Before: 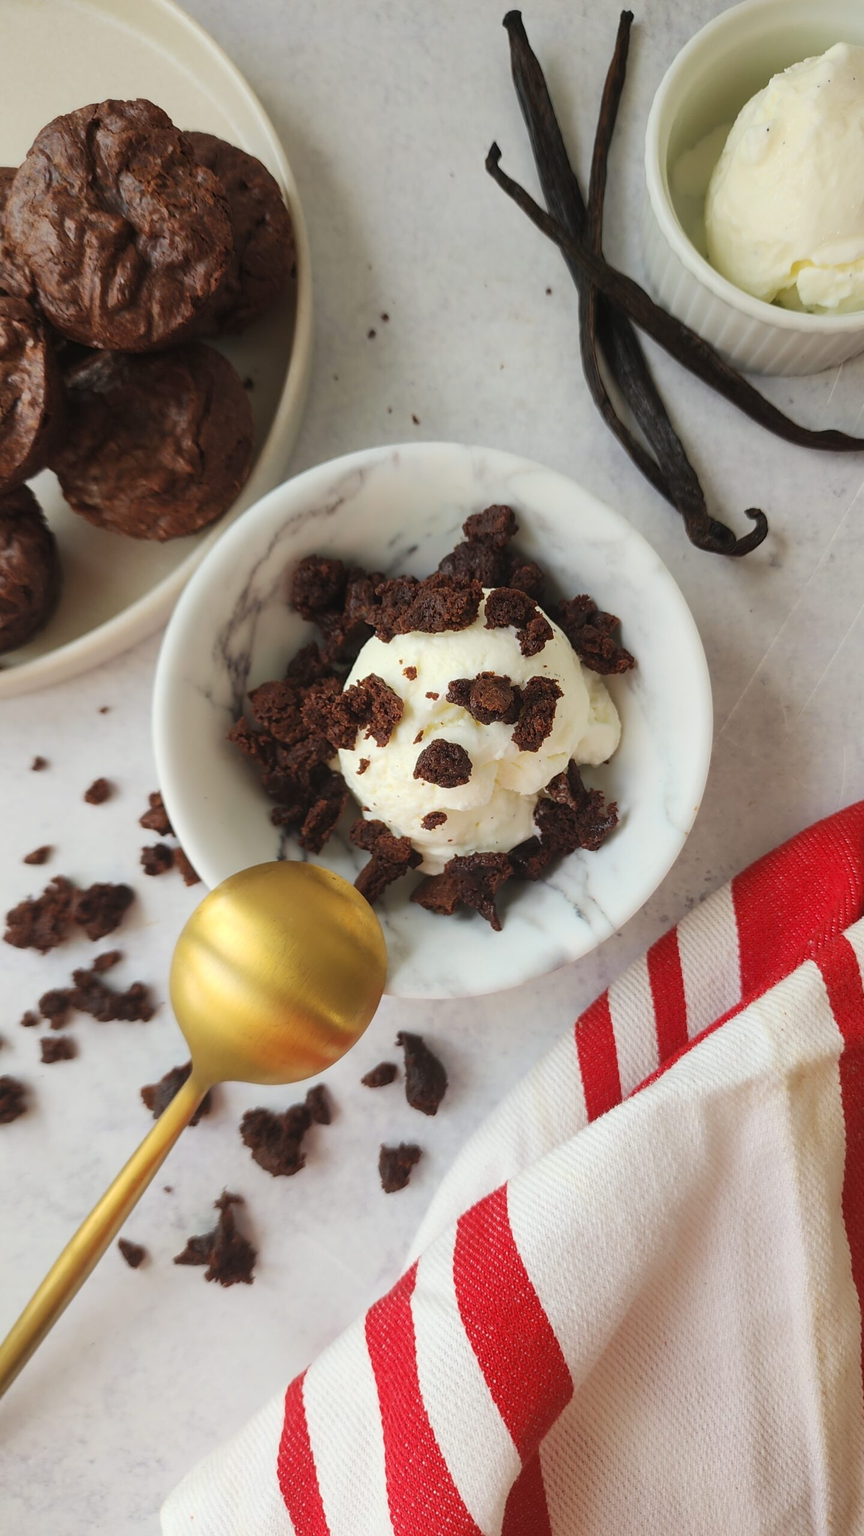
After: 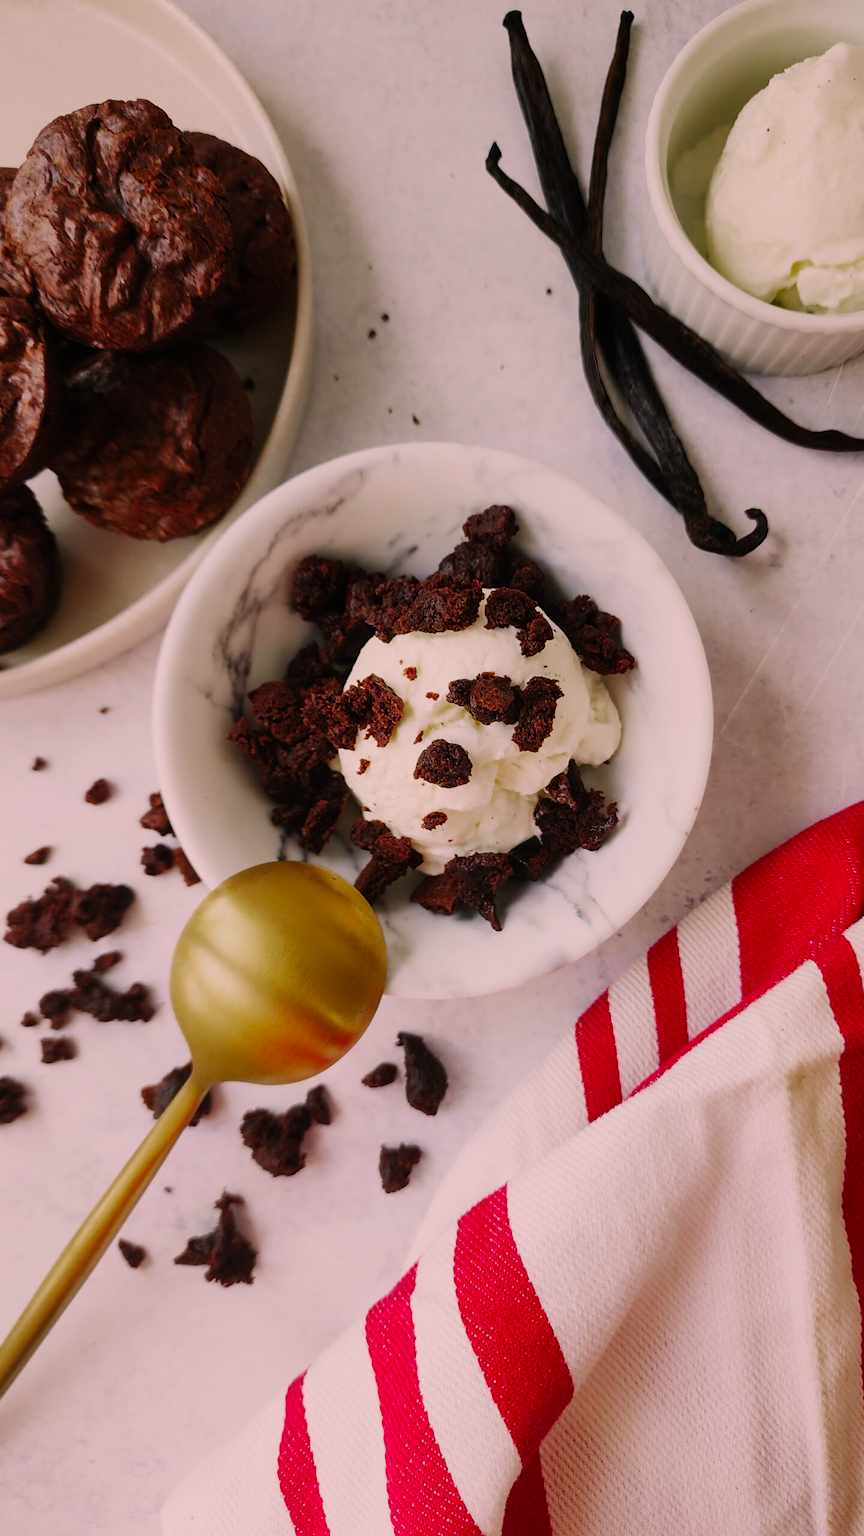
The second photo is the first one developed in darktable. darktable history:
white balance: red 0.976, blue 1.04
color zones: curves: ch0 [(0, 0.48) (0.209, 0.398) (0.305, 0.332) (0.429, 0.493) (0.571, 0.5) (0.714, 0.5) (0.857, 0.5) (1, 0.48)]; ch1 [(0, 0.633) (0.143, 0.586) (0.286, 0.489) (0.429, 0.448) (0.571, 0.31) (0.714, 0.335) (0.857, 0.492) (1, 0.633)]; ch2 [(0, 0.448) (0.143, 0.498) (0.286, 0.5) (0.429, 0.5) (0.571, 0.5) (0.714, 0.5) (0.857, 0.5) (1, 0.448)]
sigmoid: skew -0.2, preserve hue 0%, red attenuation 0.1, red rotation 0.035, green attenuation 0.1, green rotation -0.017, blue attenuation 0.15, blue rotation -0.052, base primaries Rec2020
color correction: highlights a* 12.23, highlights b* 5.41
